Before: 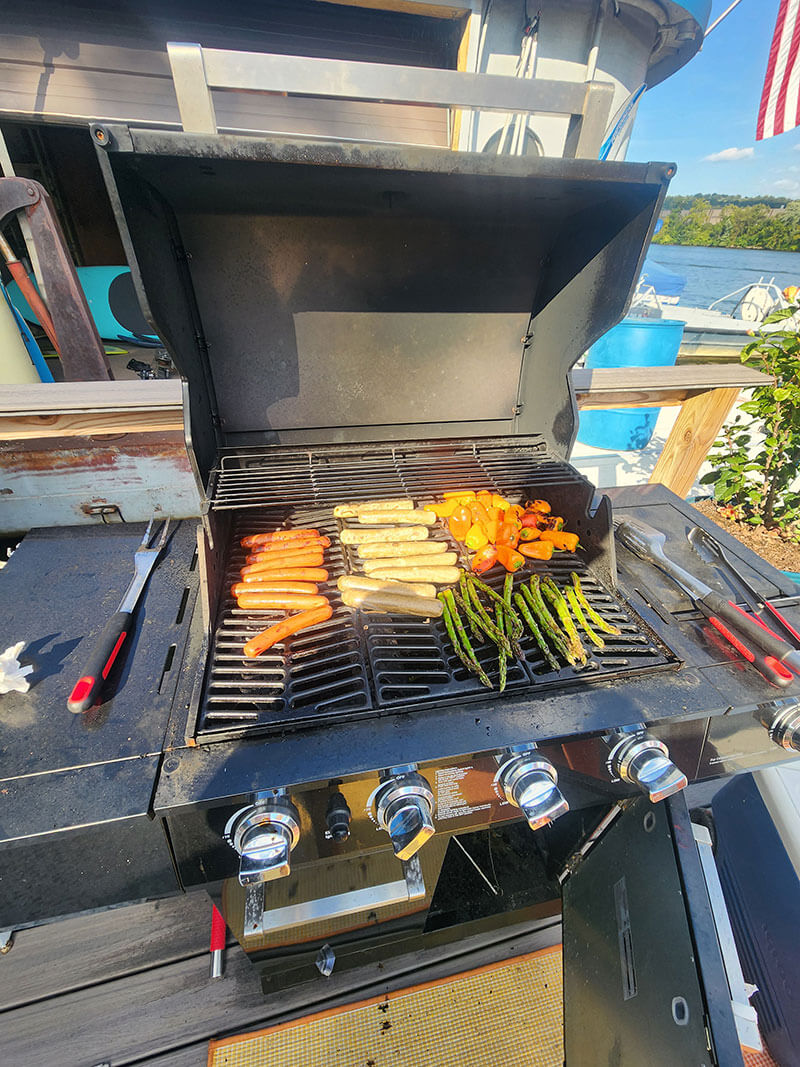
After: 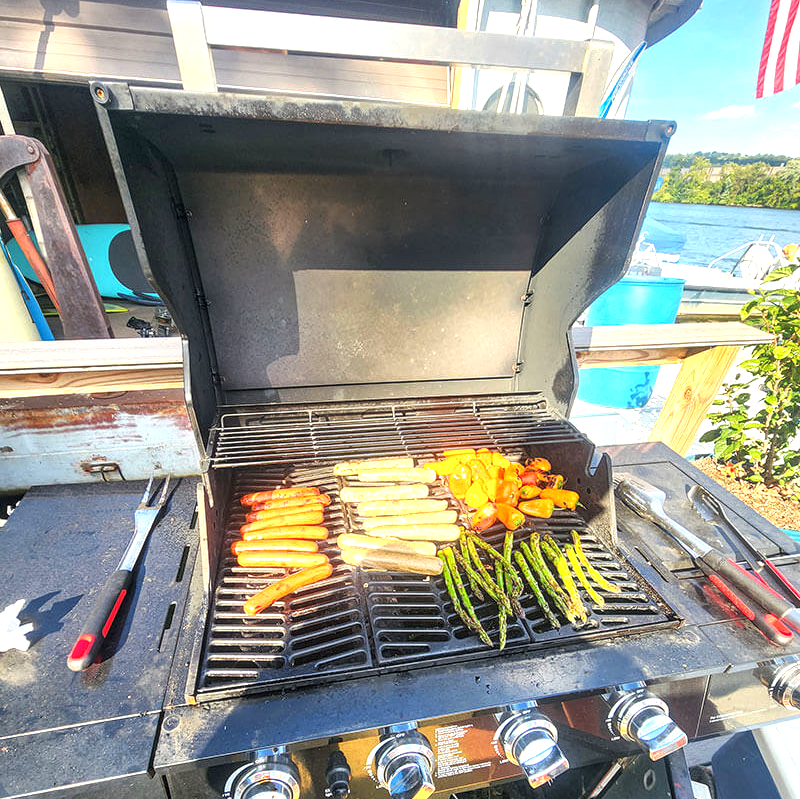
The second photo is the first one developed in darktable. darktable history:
crop: top 3.965%, bottom 21.072%
local contrast: on, module defaults
exposure: black level correction 0, exposure 0.889 EV, compensate highlight preservation false
